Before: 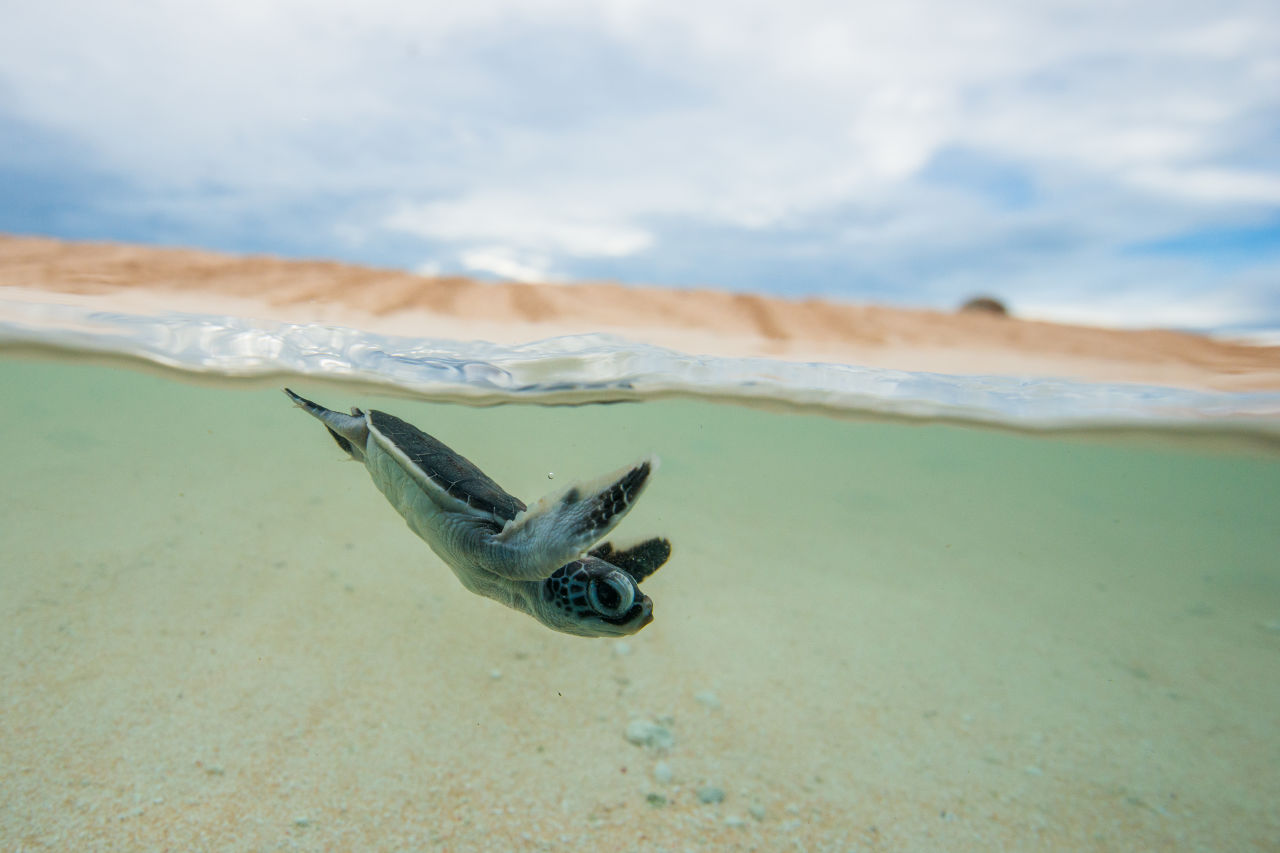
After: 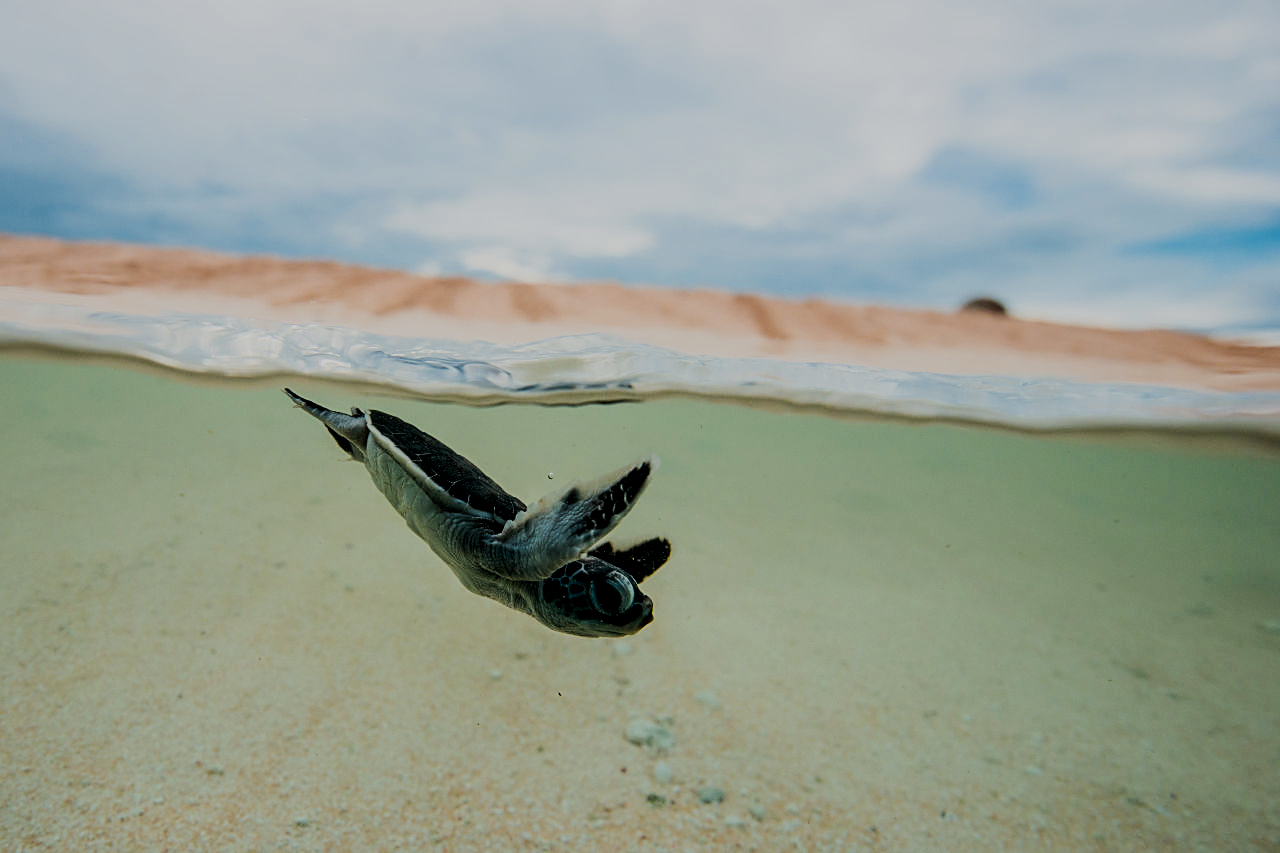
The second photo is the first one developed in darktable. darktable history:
color balance rgb: perceptual saturation grading › global saturation 14.553%, hue shift -8.43°, perceptual brilliance grading › highlights 3.239%, perceptual brilliance grading › mid-tones -17.655%, perceptual brilliance grading › shadows -41.095%
filmic rgb: black relative exposure -6.08 EV, white relative exposure 6.94 EV, hardness 2.25
sharpen: on, module defaults
exposure: black level correction 0.016, exposure -0.006 EV, compensate exposure bias true, compensate highlight preservation false
